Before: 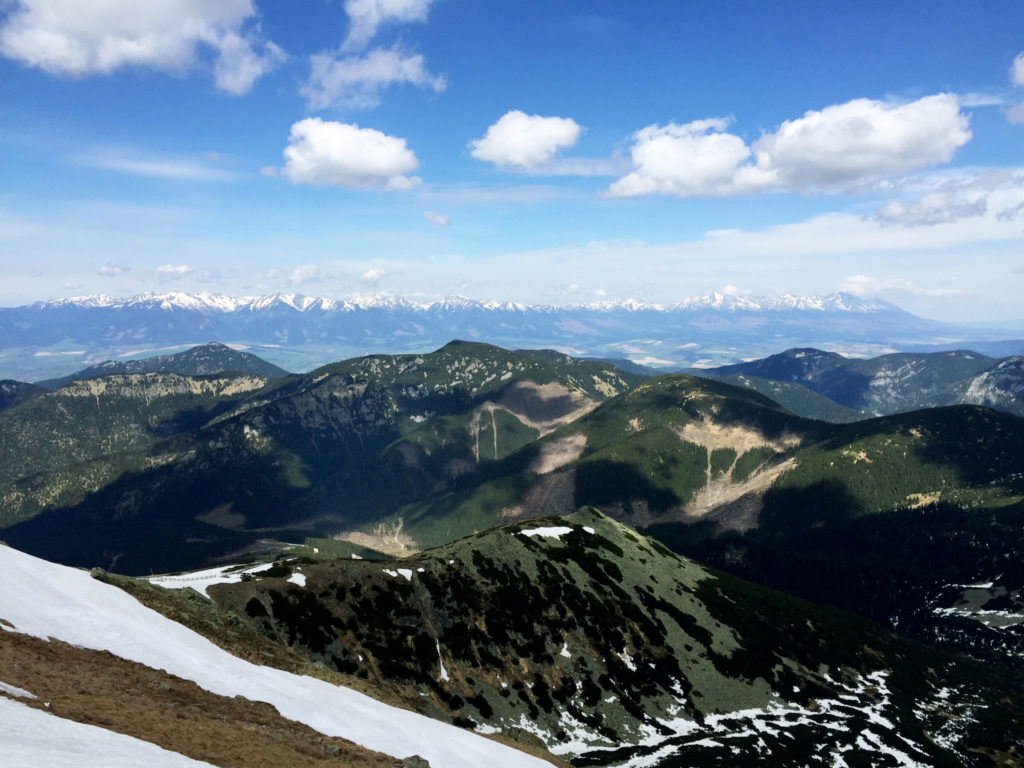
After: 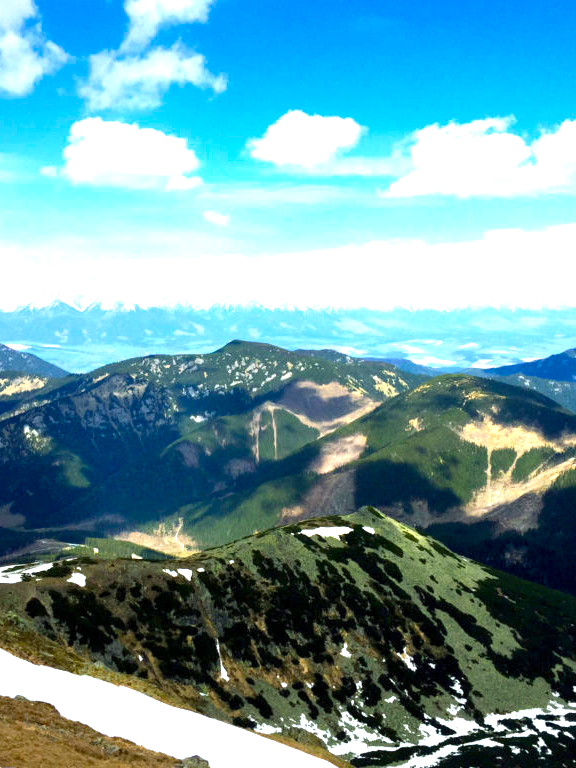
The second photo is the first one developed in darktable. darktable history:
exposure: exposure 1.15 EV, compensate highlight preservation false
crop: left 21.496%, right 22.254%
color balance rgb: linear chroma grading › global chroma 15%, perceptual saturation grading › global saturation 30%
